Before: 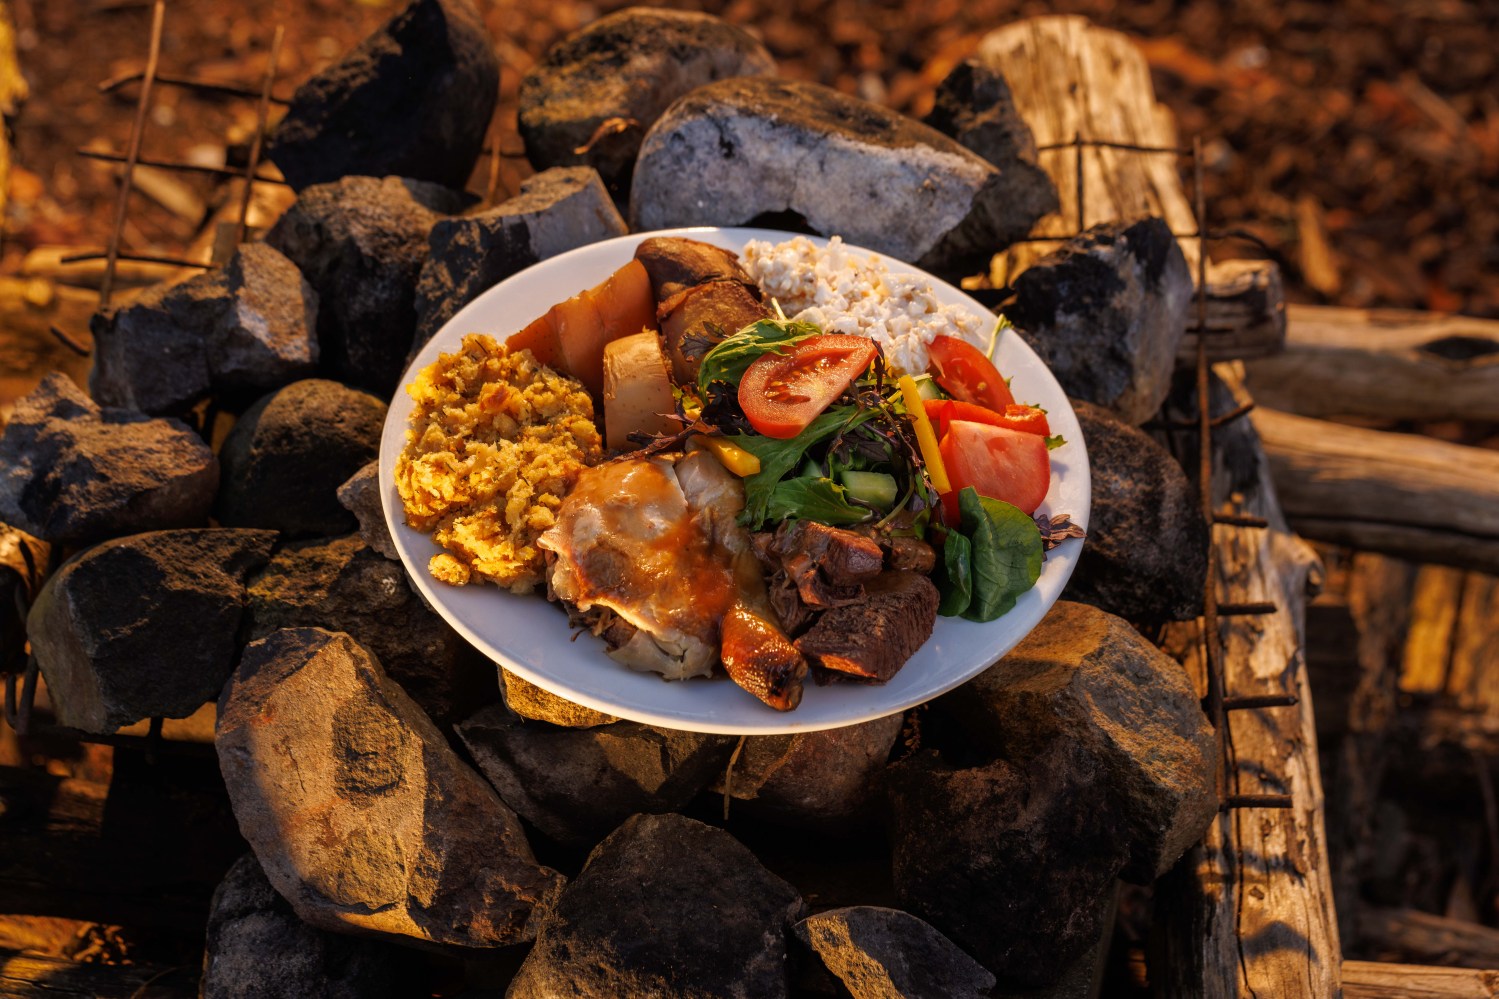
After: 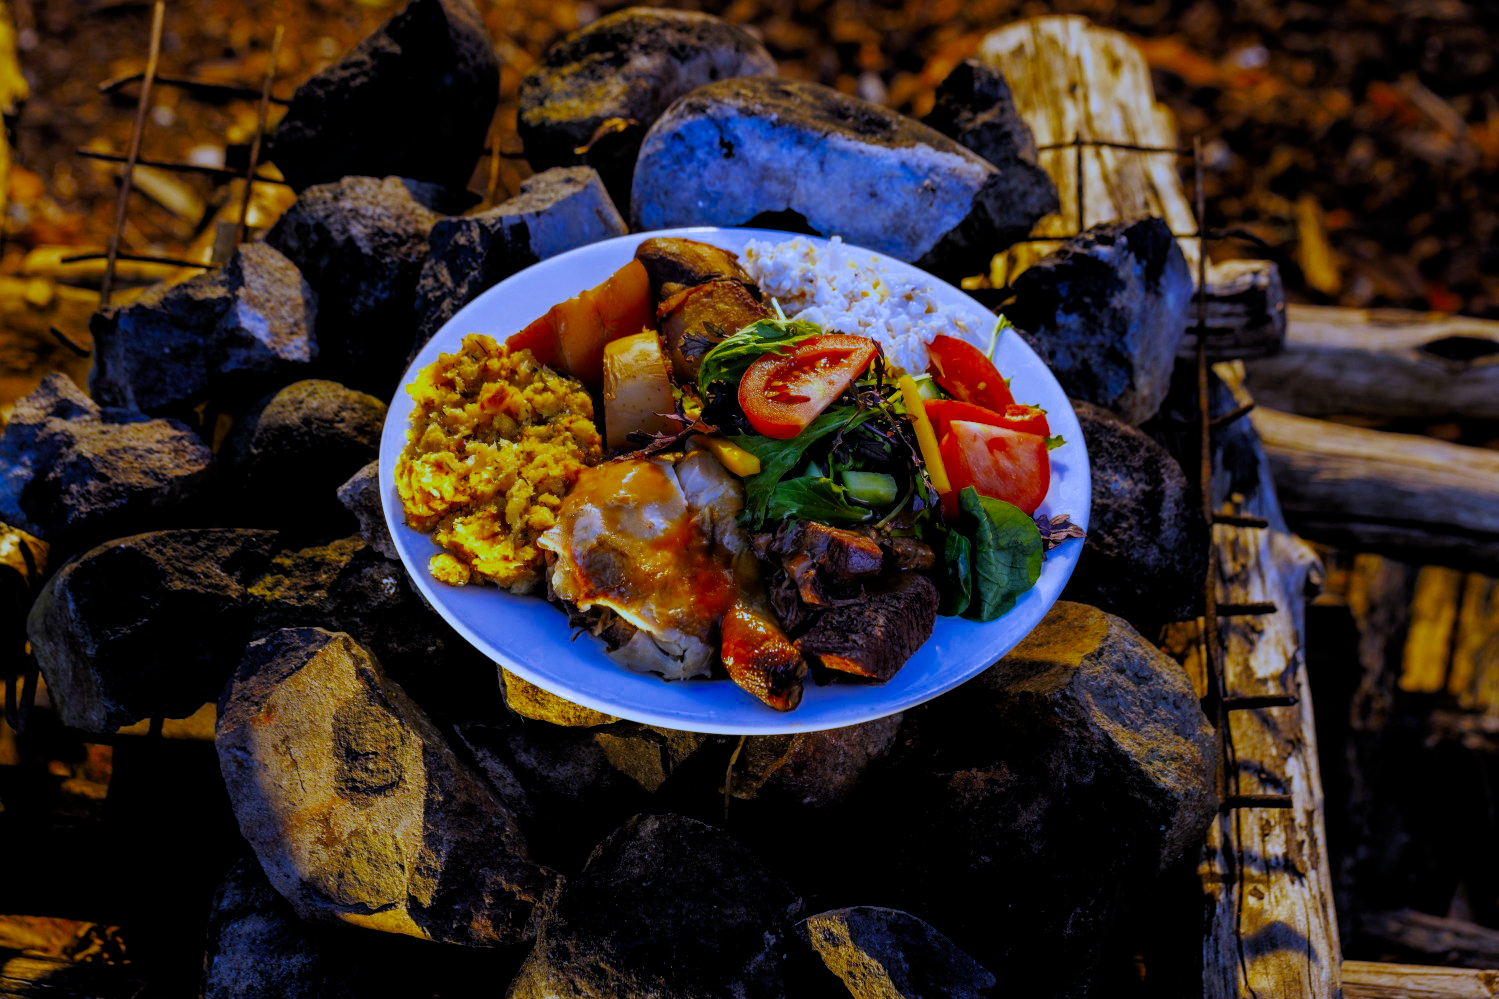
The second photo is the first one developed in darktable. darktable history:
color balance: output saturation 120%
filmic rgb: black relative exposure -7.75 EV, white relative exposure 4.4 EV, threshold 3 EV, target black luminance 0%, hardness 3.76, latitude 50.51%, contrast 1.074, highlights saturation mix 10%, shadows ↔ highlights balance -0.22%, color science v4 (2020), enable highlight reconstruction true
white balance: red 0.766, blue 1.537
